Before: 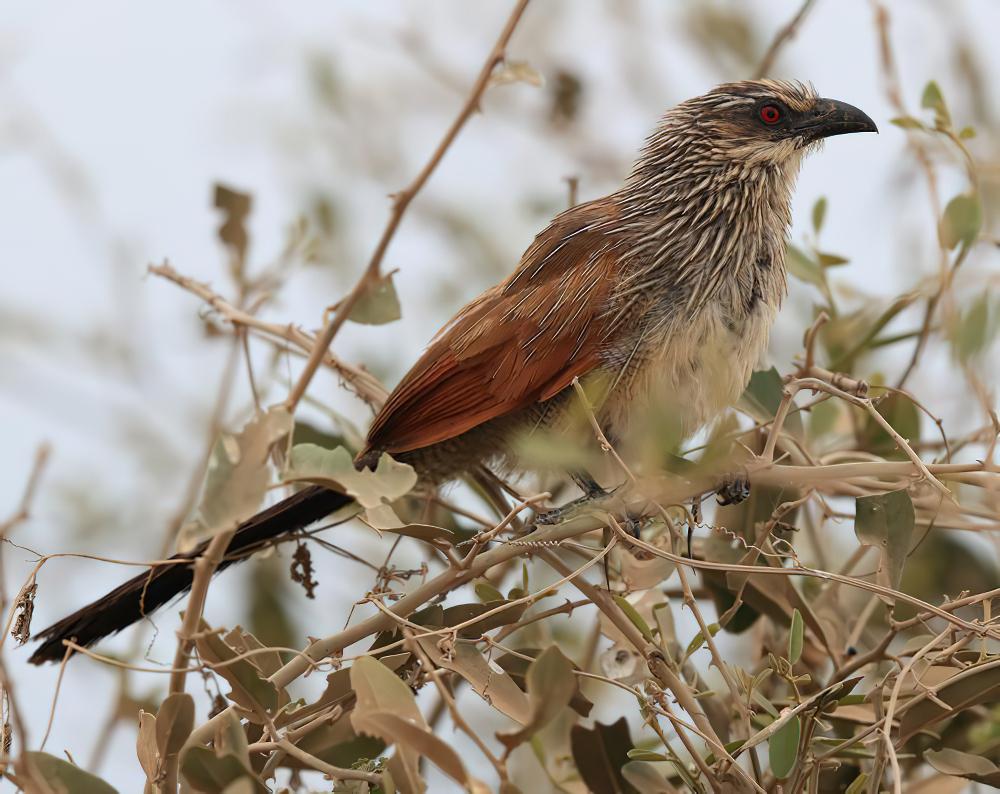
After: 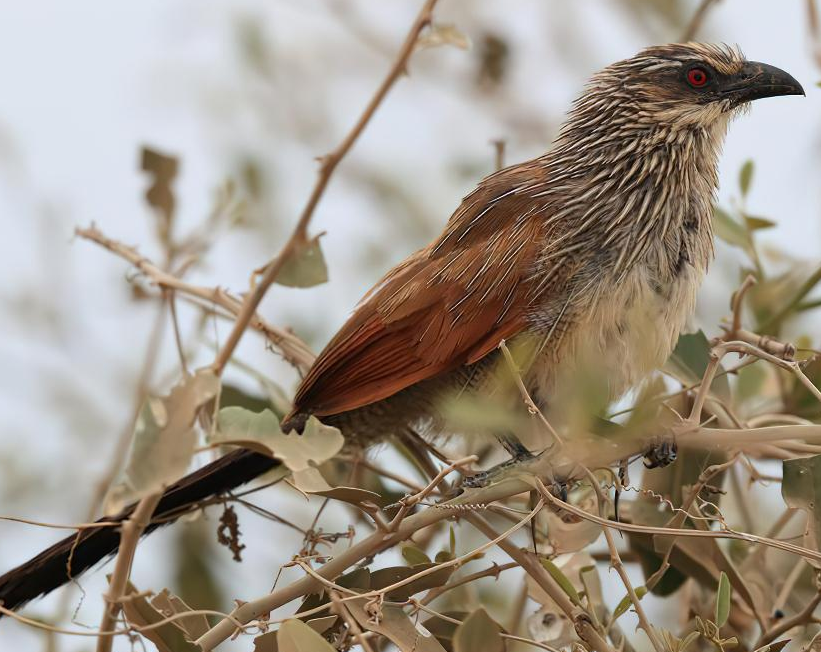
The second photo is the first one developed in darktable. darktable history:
crop and rotate: left 7.307%, top 4.68%, right 10.518%, bottom 13.141%
